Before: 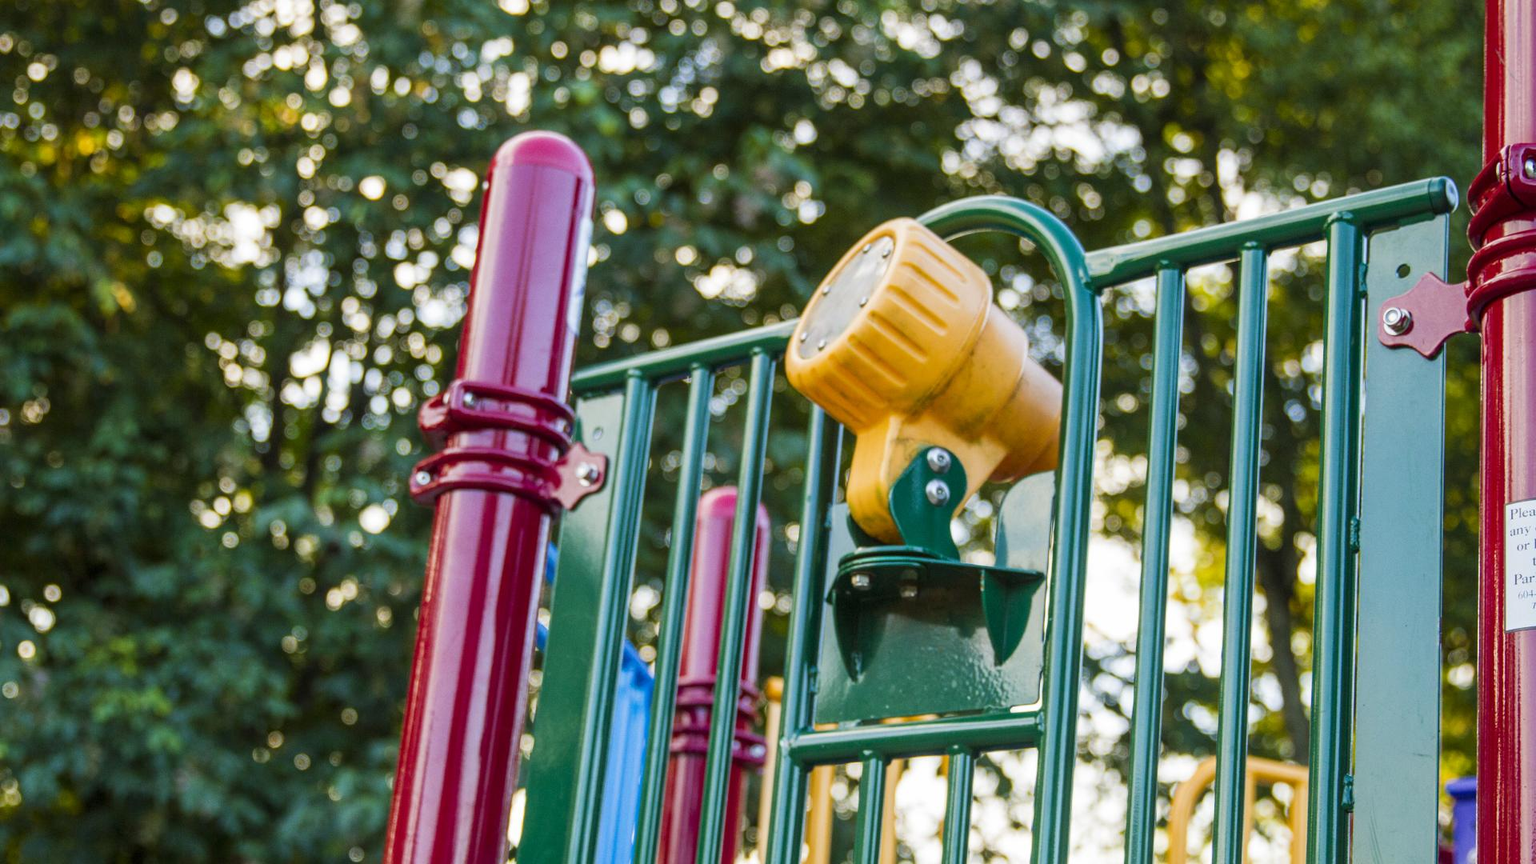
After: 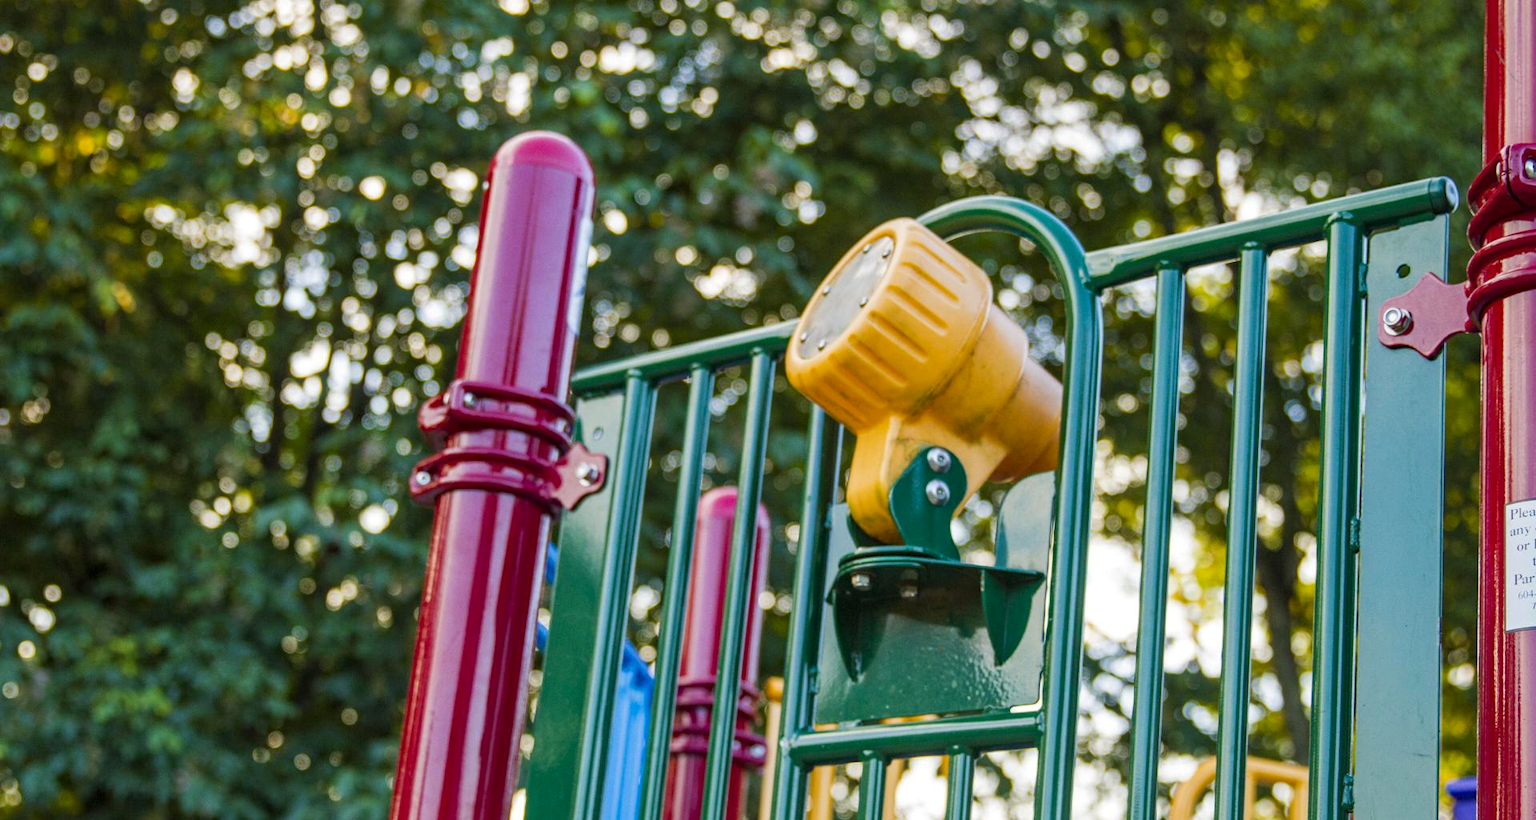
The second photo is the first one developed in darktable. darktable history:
shadows and highlights: shadows 25.87, highlights -23.29
crop and rotate: top 0.006%, bottom 5.065%
haze removal: compatibility mode true
